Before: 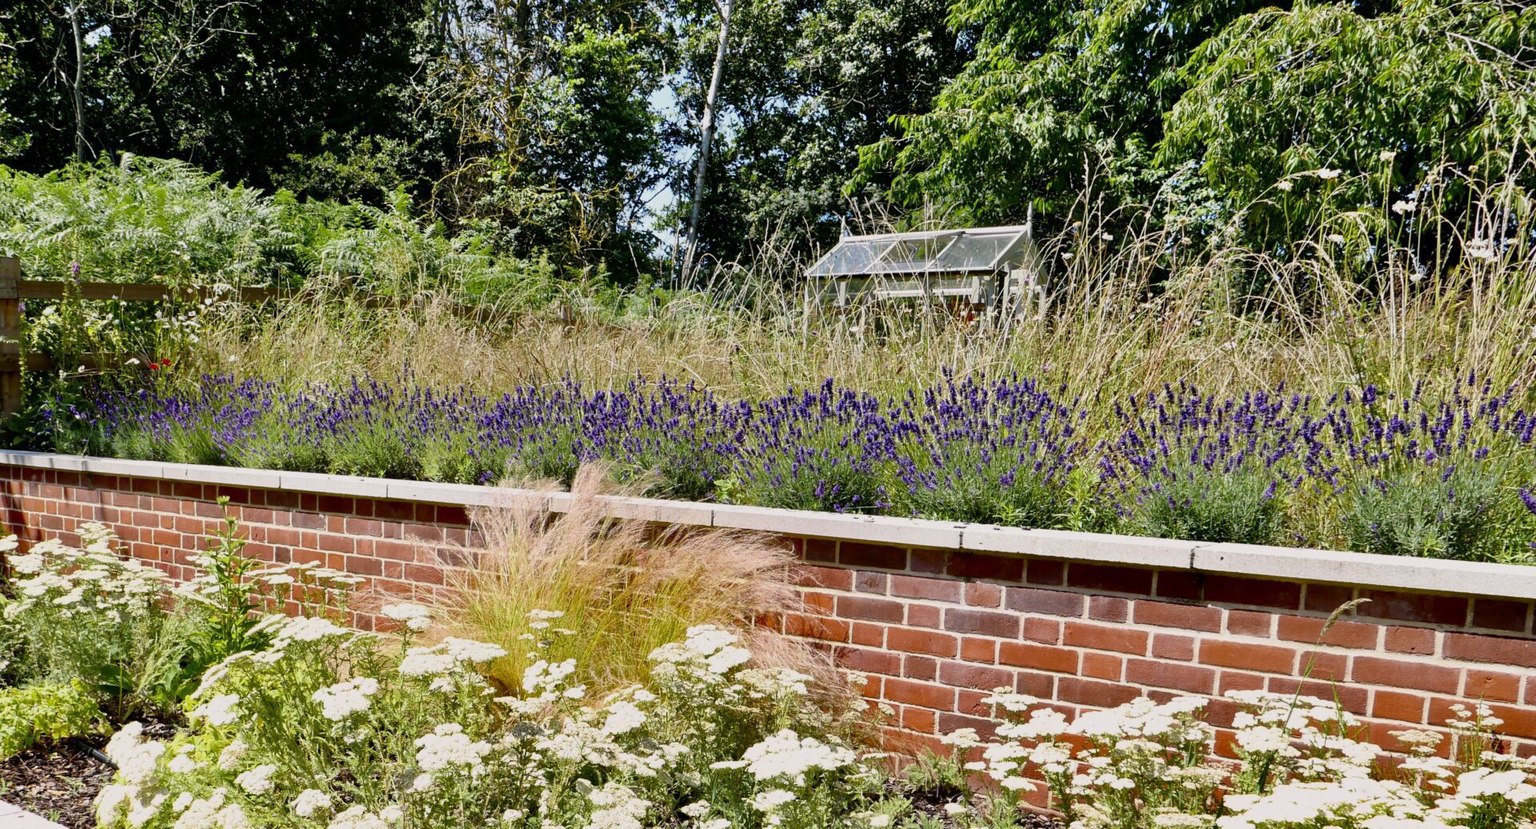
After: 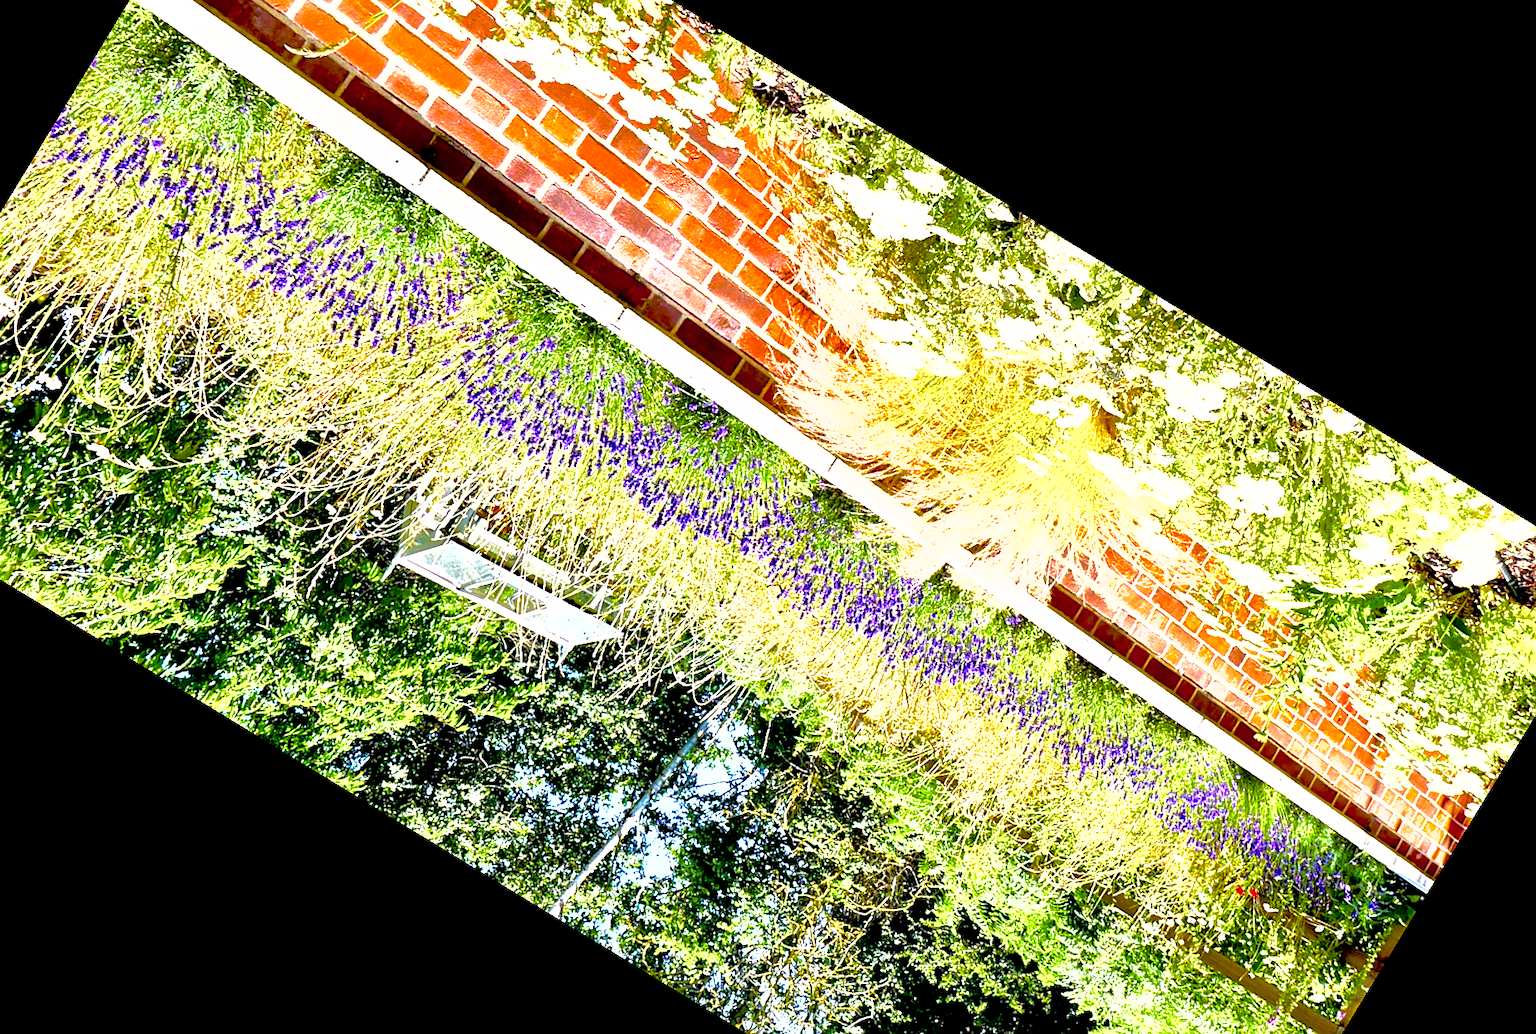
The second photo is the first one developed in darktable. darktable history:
crop and rotate: angle 148.68°, left 9.111%, top 15.603%, right 4.588%, bottom 17.041%
sharpen: on, module defaults
velvia: strength 15%
exposure: black level correction 0.005, exposure 2.084 EV, compensate highlight preservation false
color balance rgb: linear chroma grading › global chroma 15%, perceptual saturation grading › global saturation 30%
shadows and highlights: on, module defaults
rotate and perspective: rotation -1°, crop left 0.011, crop right 0.989, crop top 0.025, crop bottom 0.975
white balance: red 0.988, blue 1.017
